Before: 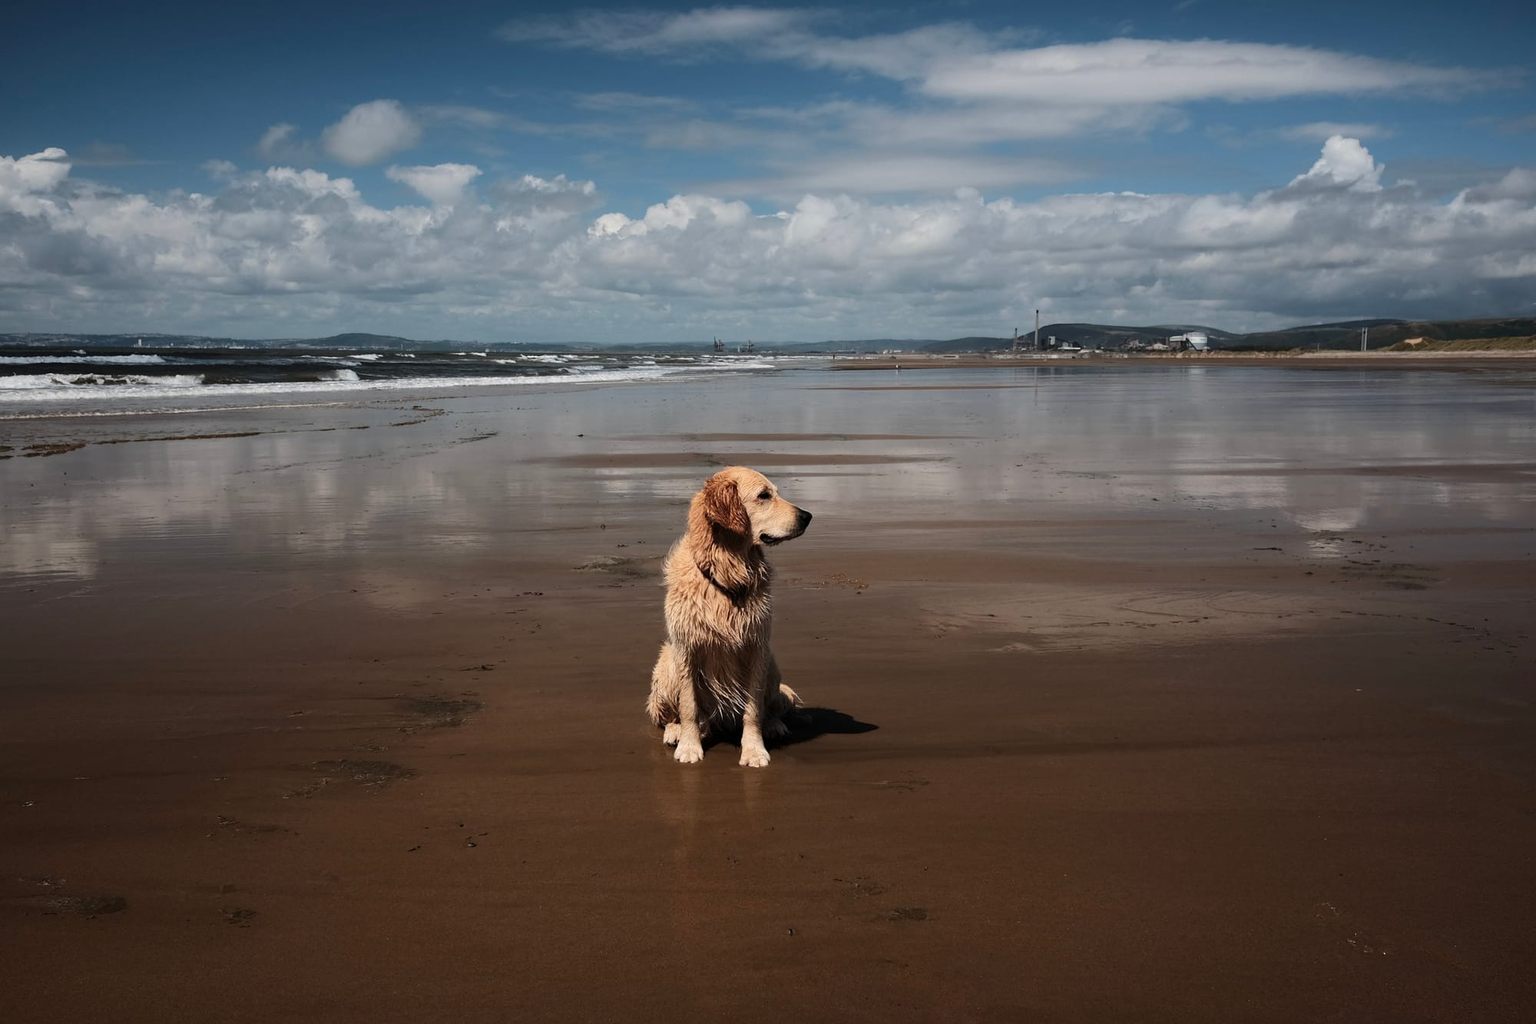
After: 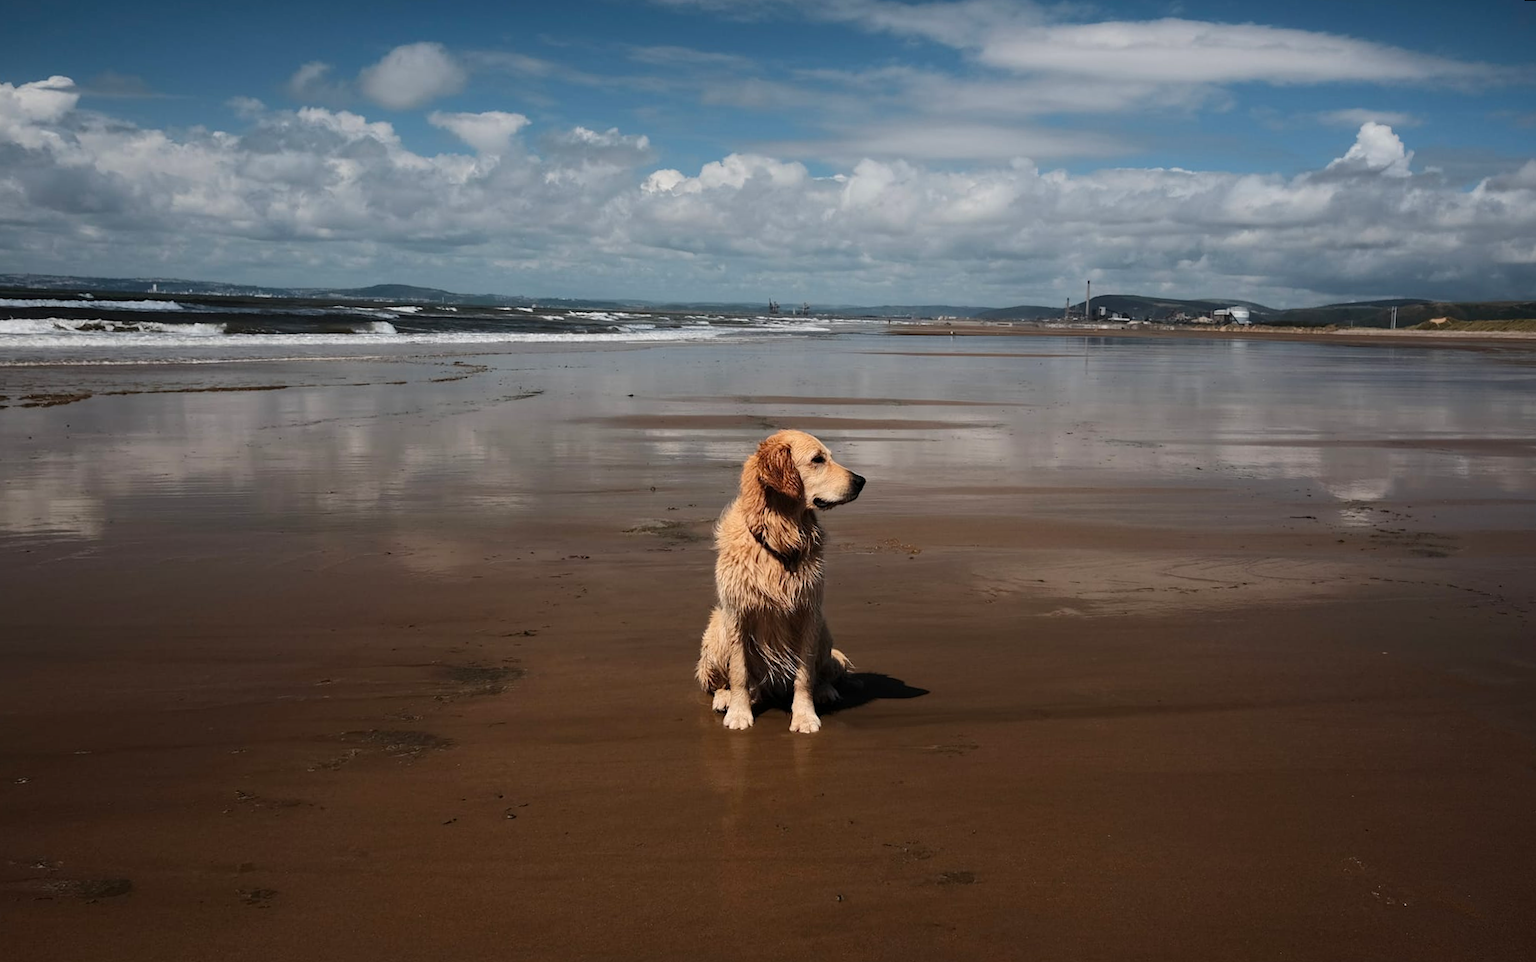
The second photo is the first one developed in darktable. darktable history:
color balance: output saturation 110%
rotate and perspective: rotation 0.679°, lens shift (horizontal) 0.136, crop left 0.009, crop right 0.991, crop top 0.078, crop bottom 0.95
